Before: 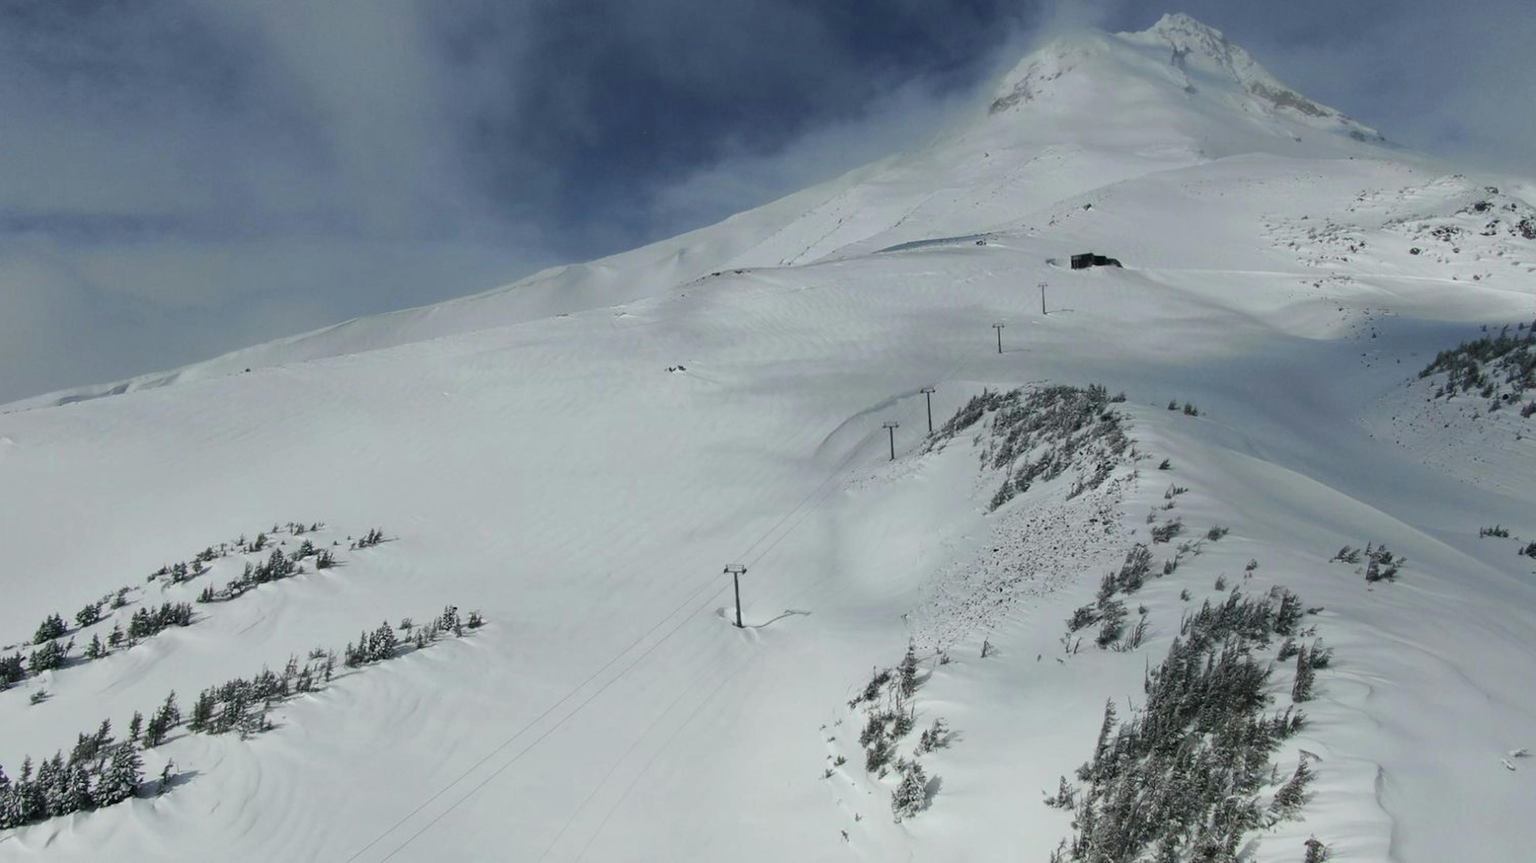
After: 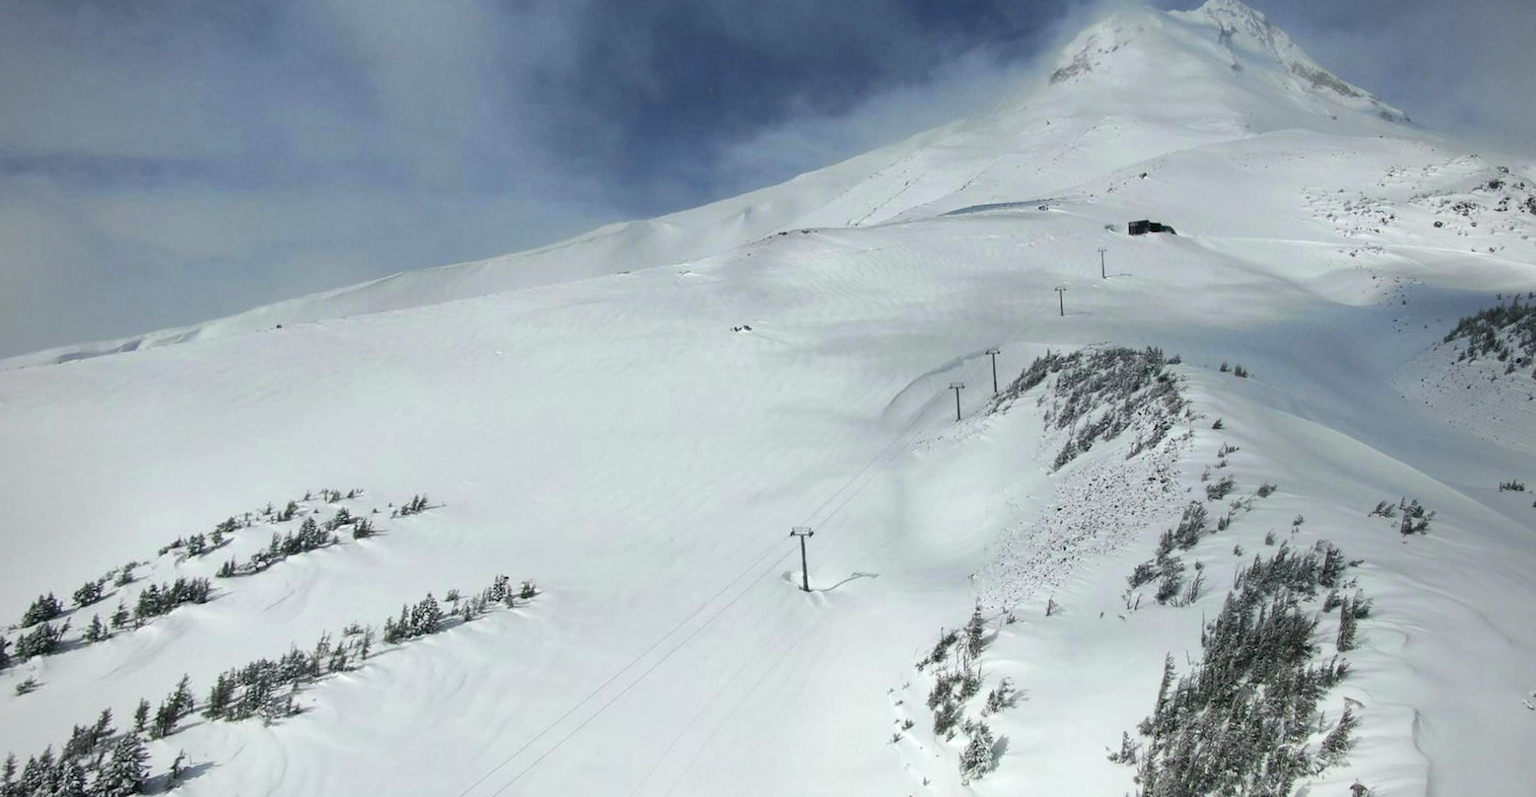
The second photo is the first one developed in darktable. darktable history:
rotate and perspective: rotation -0.013°, lens shift (vertical) -0.027, lens shift (horizontal) 0.178, crop left 0.016, crop right 0.989, crop top 0.082, crop bottom 0.918
vignetting: fall-off radius 60.92%
exposure: black level correction 0.001, exposure 0.5 EV, compensate exposure bias true, compensate highlight preservation false
